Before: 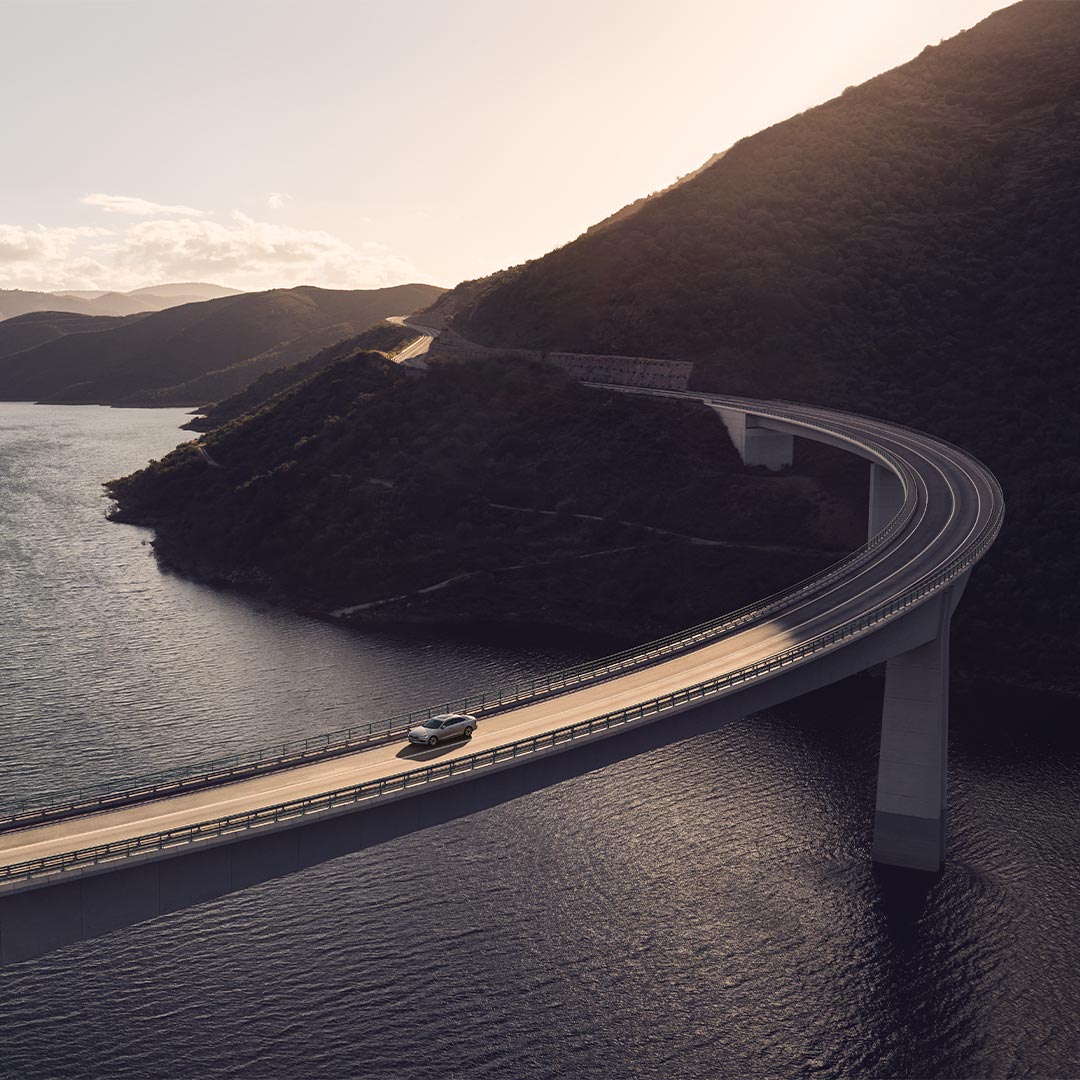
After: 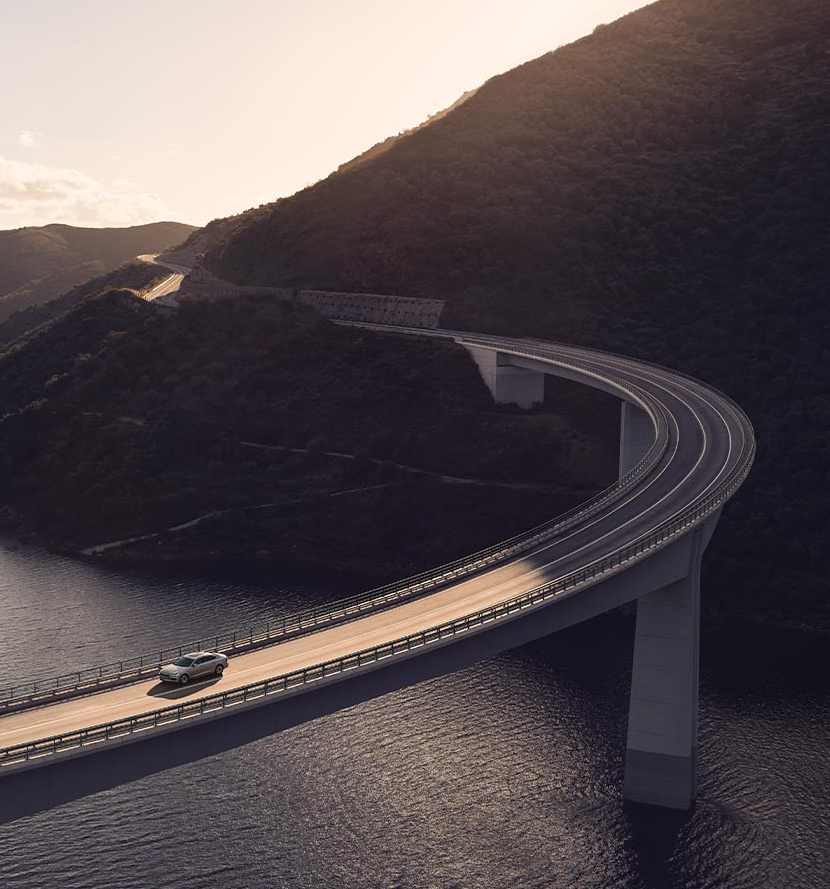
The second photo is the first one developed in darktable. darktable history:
crop: left 23.095%, top 5.827%, bottom 11.854%
color zones: curves: ch2 [(0, 0.5) (0.143, 0.5) (0.286, 0.416) (0.429, 0.5) (0.571, 0.5) (0.714, 0.5) (0.857, 0.5) (1, 0.5)]
